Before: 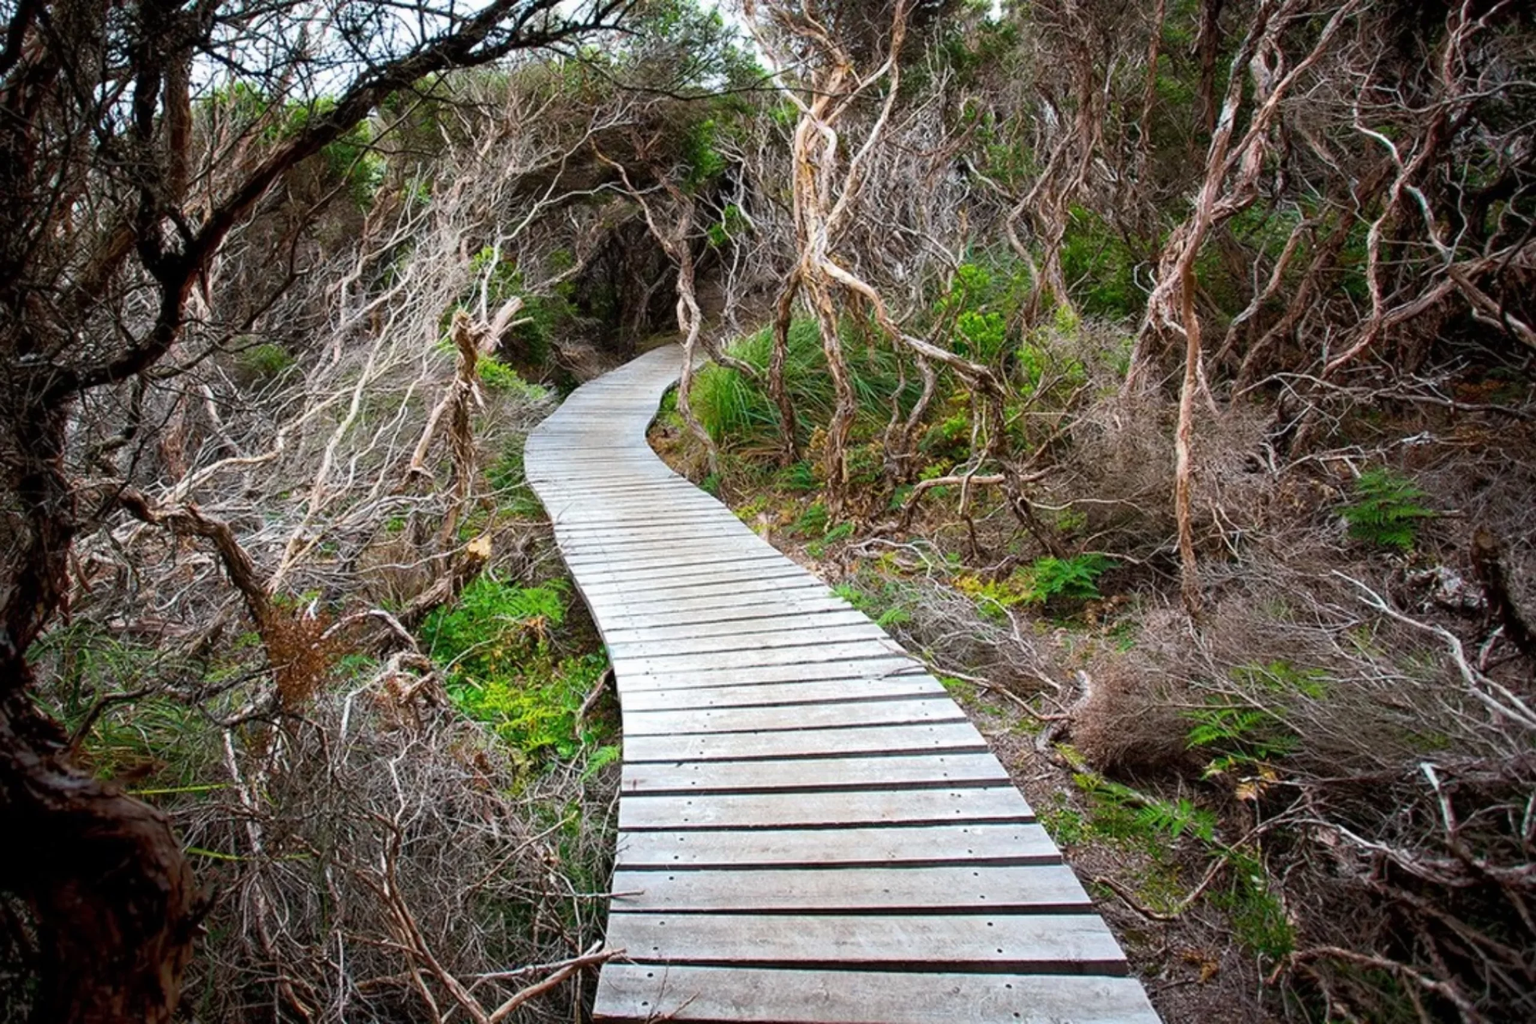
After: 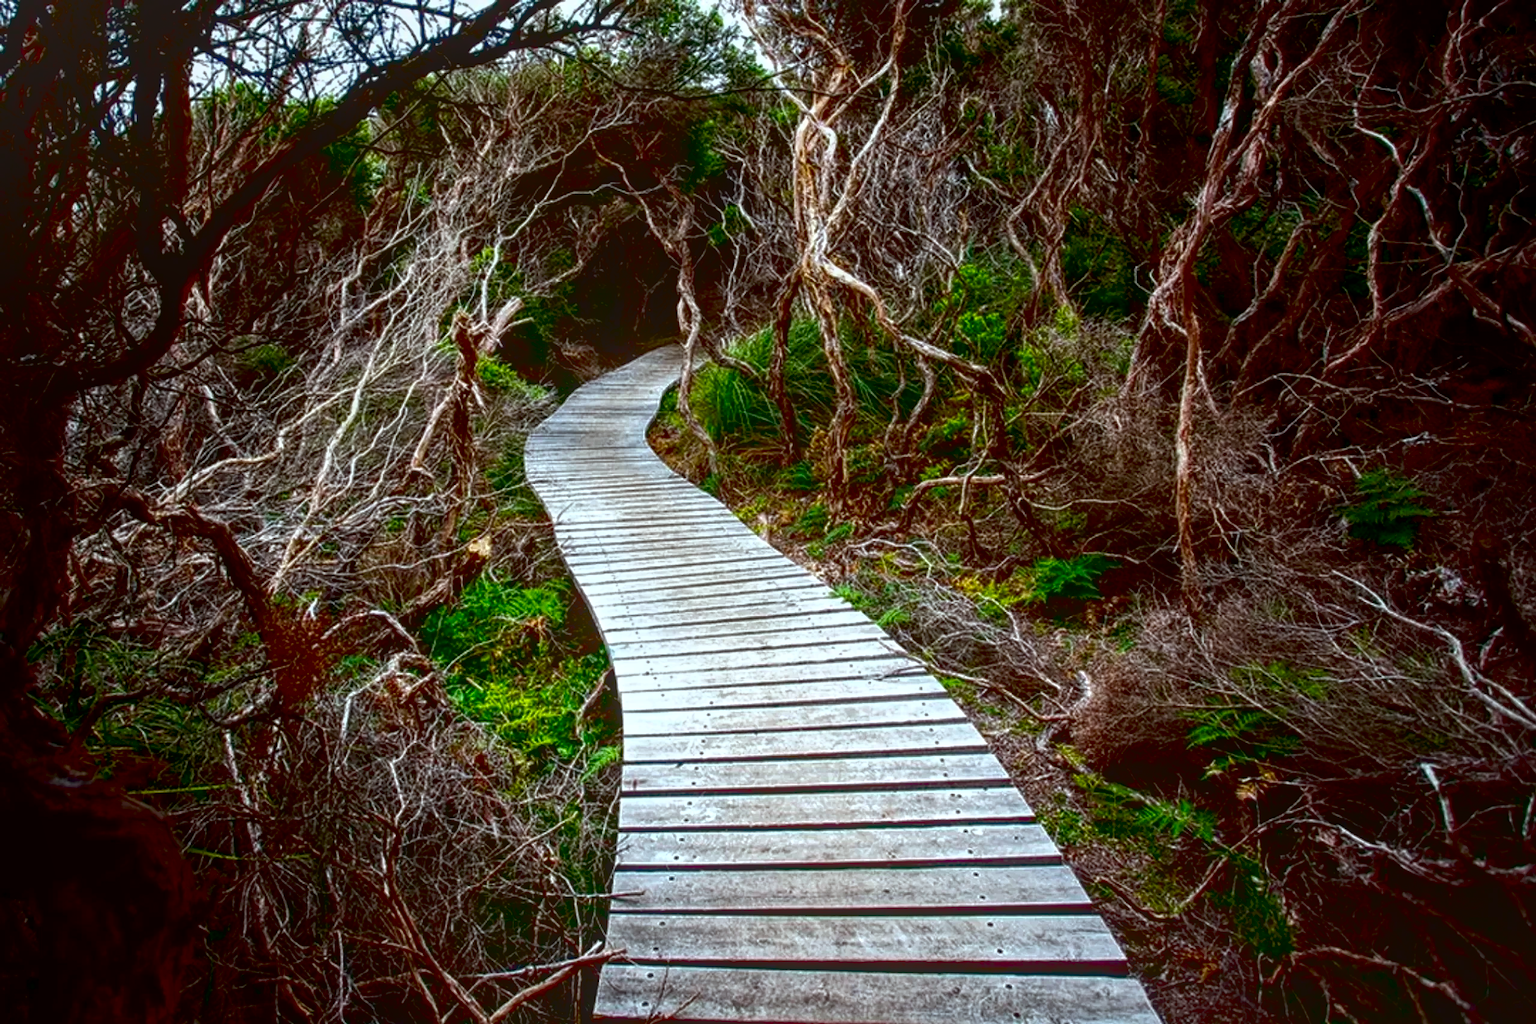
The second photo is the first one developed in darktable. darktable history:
contrast brightness saturation: brightness -0.505
color correction: highlights a* -4.89, highlights b* -4.32, shadows a* 3.89, shadows b* 4.14
exposure: black level correction 0.031, exposure 0.333 EV, compensate highlight preservation false
local contrast: highlights 67%, shadows 33%, detail 167%, midtone range 0.2
